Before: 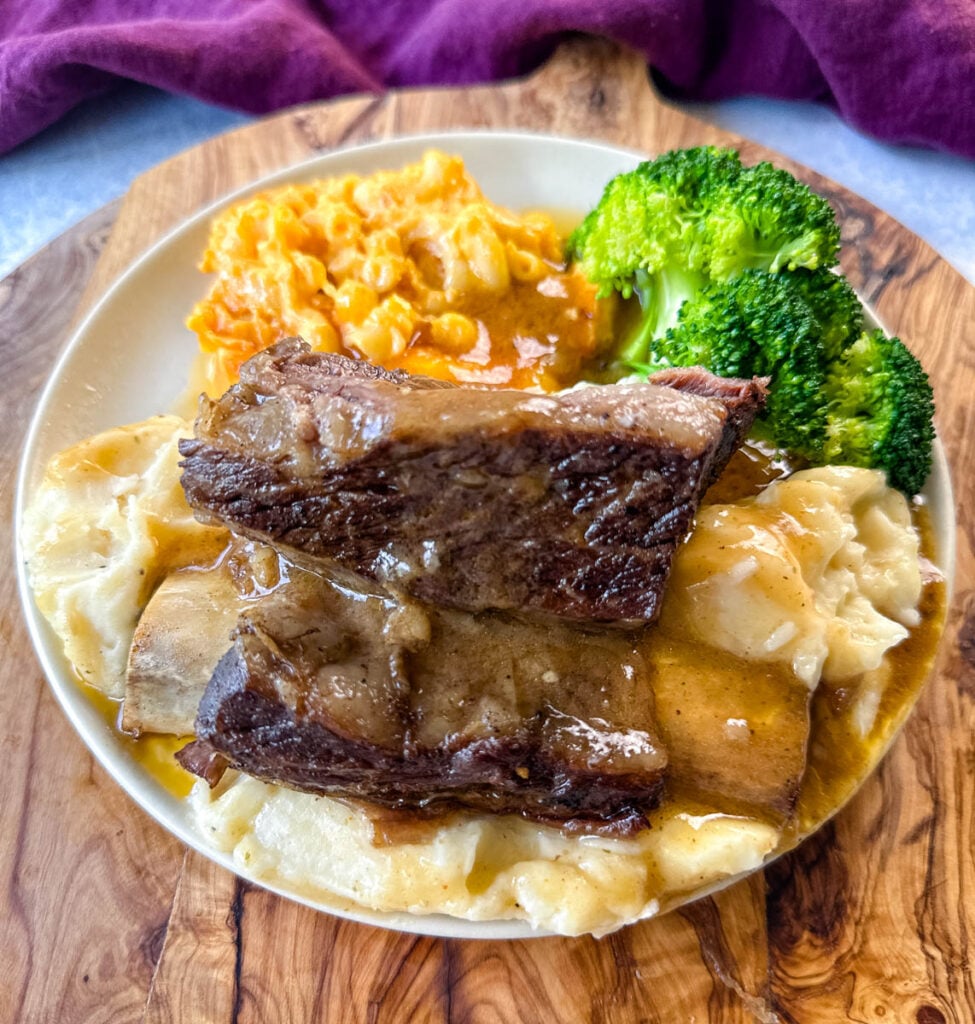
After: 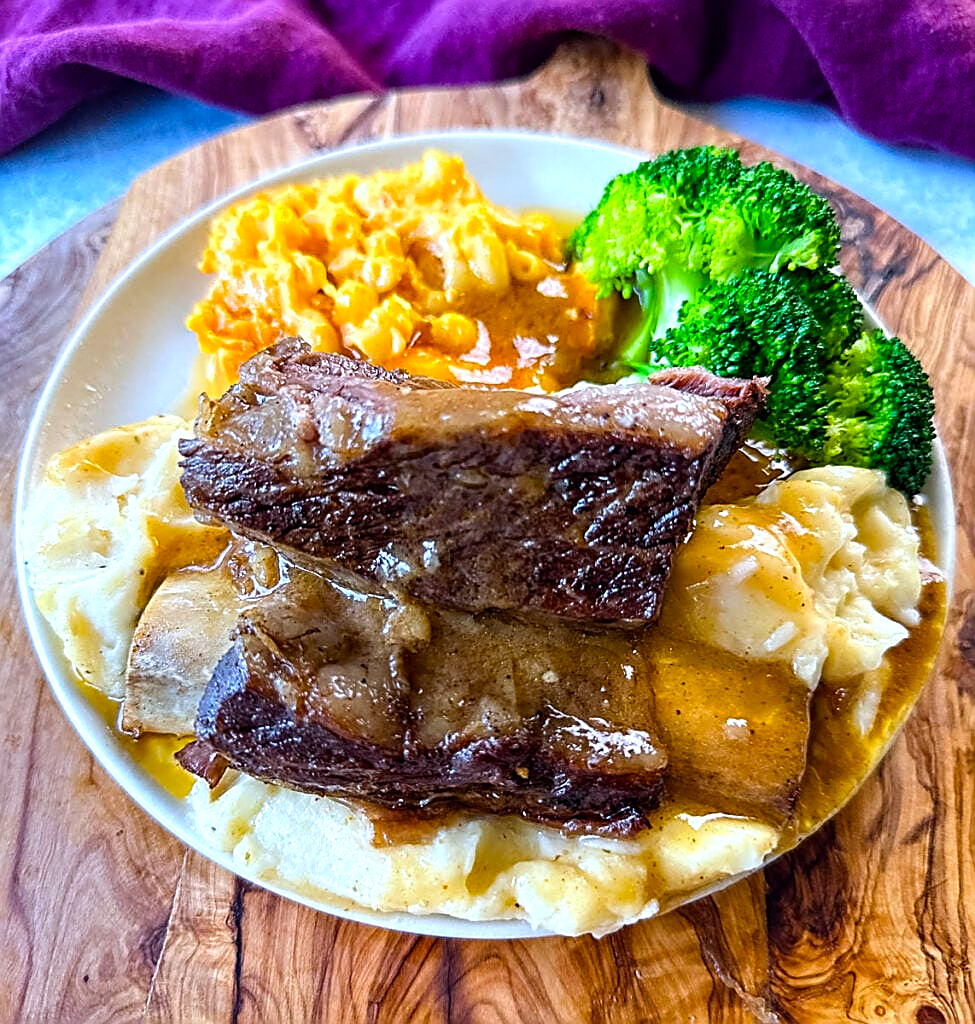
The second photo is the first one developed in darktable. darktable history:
sharpen: radius 1.685, amount 1.294
color calibration: x 0.38, y 0.391, temperature 4086.74 K
color balance: lift [1, 1.001, 0.999, 1.001], gamma [1, 1.004, 1.007, 0.993], gain [1, 0.991, 0.987, 1.013], contrast 10%, output saturation 120%
